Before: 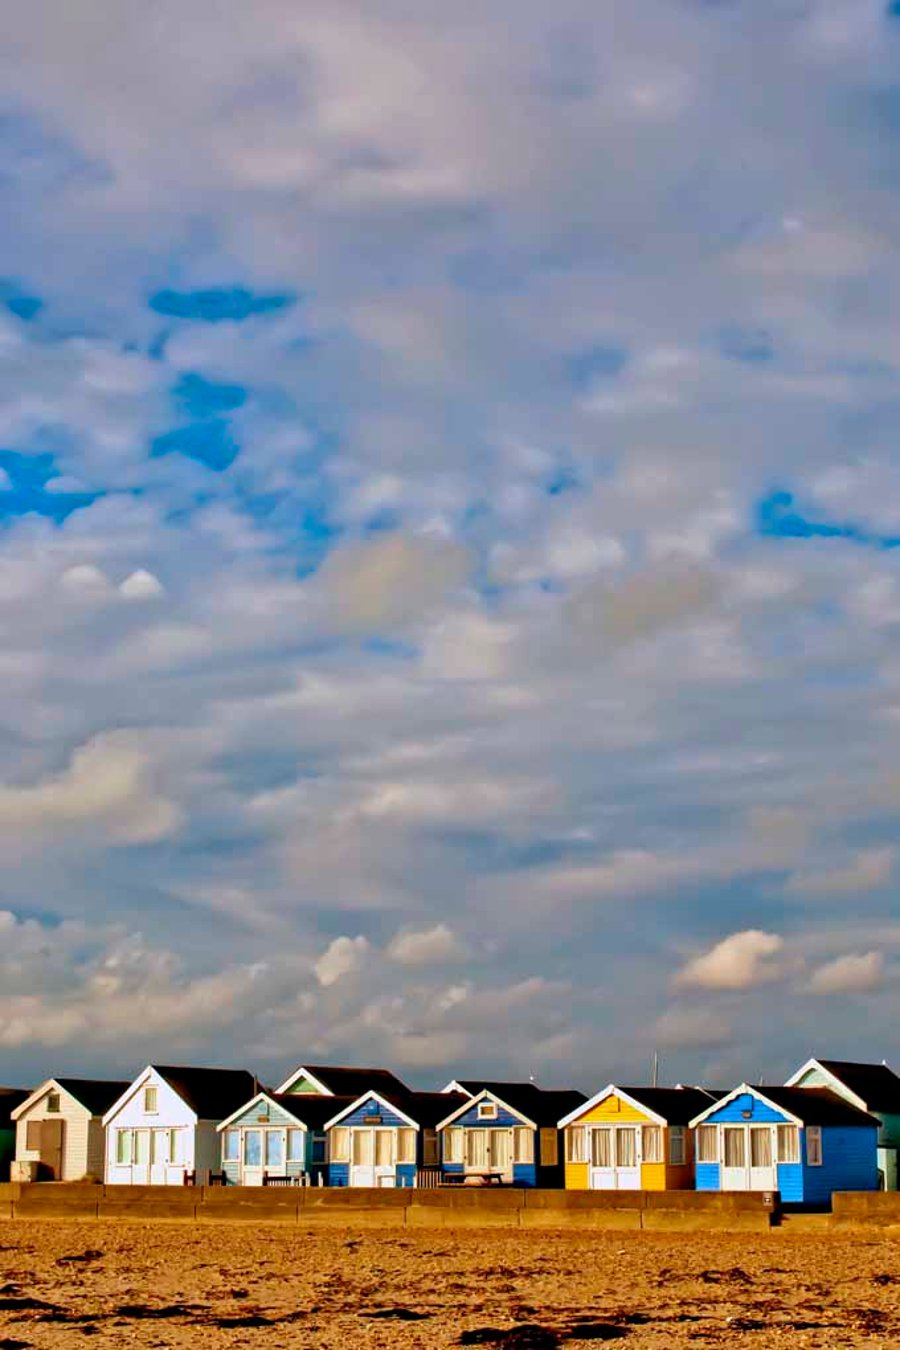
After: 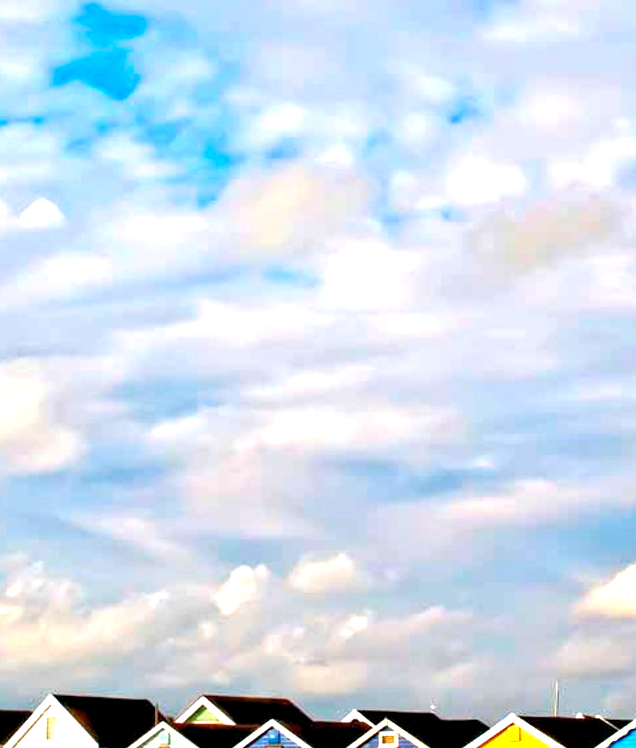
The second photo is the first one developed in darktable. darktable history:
exposure: black level correction 0, exposure 1.387 EV, compensate exposure bias true, compensate highlight preservation false
crop: left 11.011%, top 27.552%, right 18.24%, bottom 17.03%
color balance rgb: global offset › luminance -0.282%, global offset › hue 260.79°, perceptual saturation grading › global saturation 0.611%, saturation formula JzAzBz (2021)
